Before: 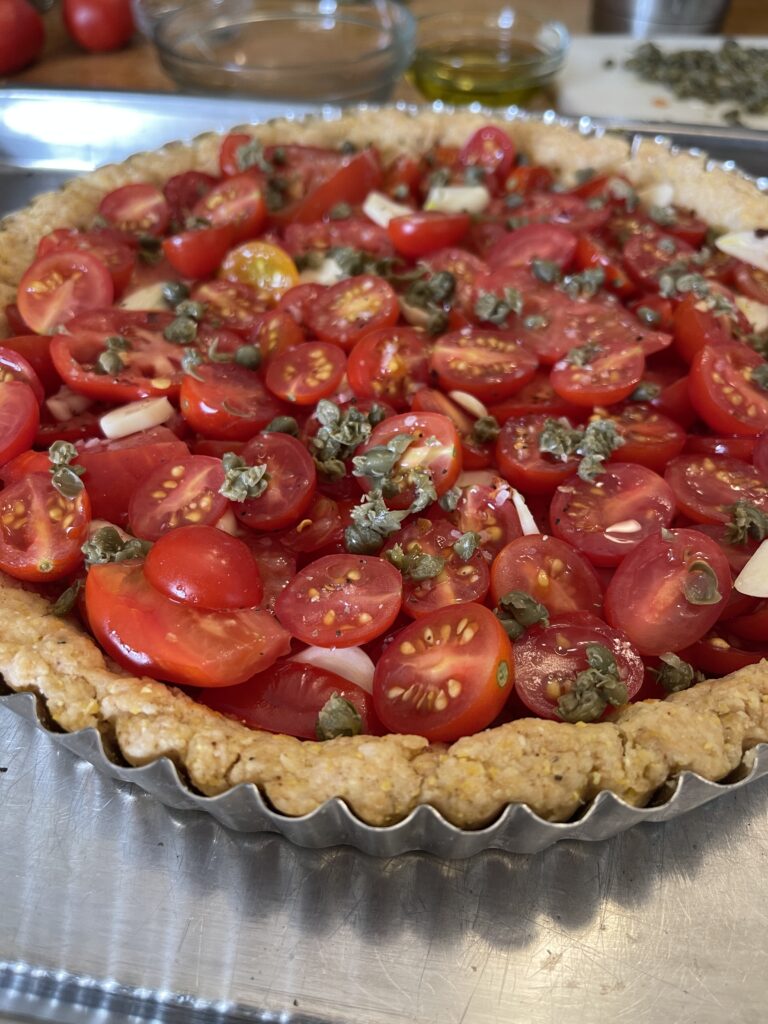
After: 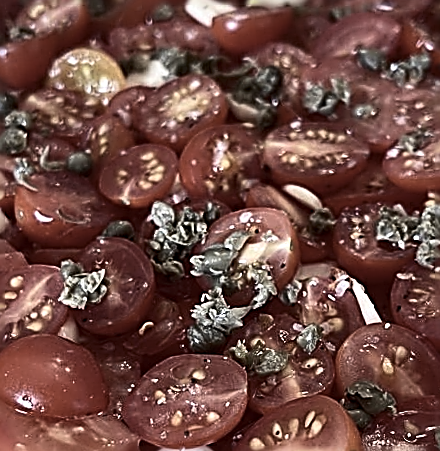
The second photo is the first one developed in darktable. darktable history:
sharpen: amount 2
crop: left 20.932%, top 15.471%, right 21.848%, bottom 34.081%
shadows and highlights: shadows -12.5, white point adjustment 4, highlights 28.33
contrast brightness saturation: contrast 0.22
color balance: gamma [0.9, 0.988, 0.975, 1.025], gain [1.05, 1, 1, 1]
rotate and perspective: rotation -3.52°, crop left 0.036, crop right 0.964, crop top 0.081, crop bottom 0.919
color correction: saturation 0.5
